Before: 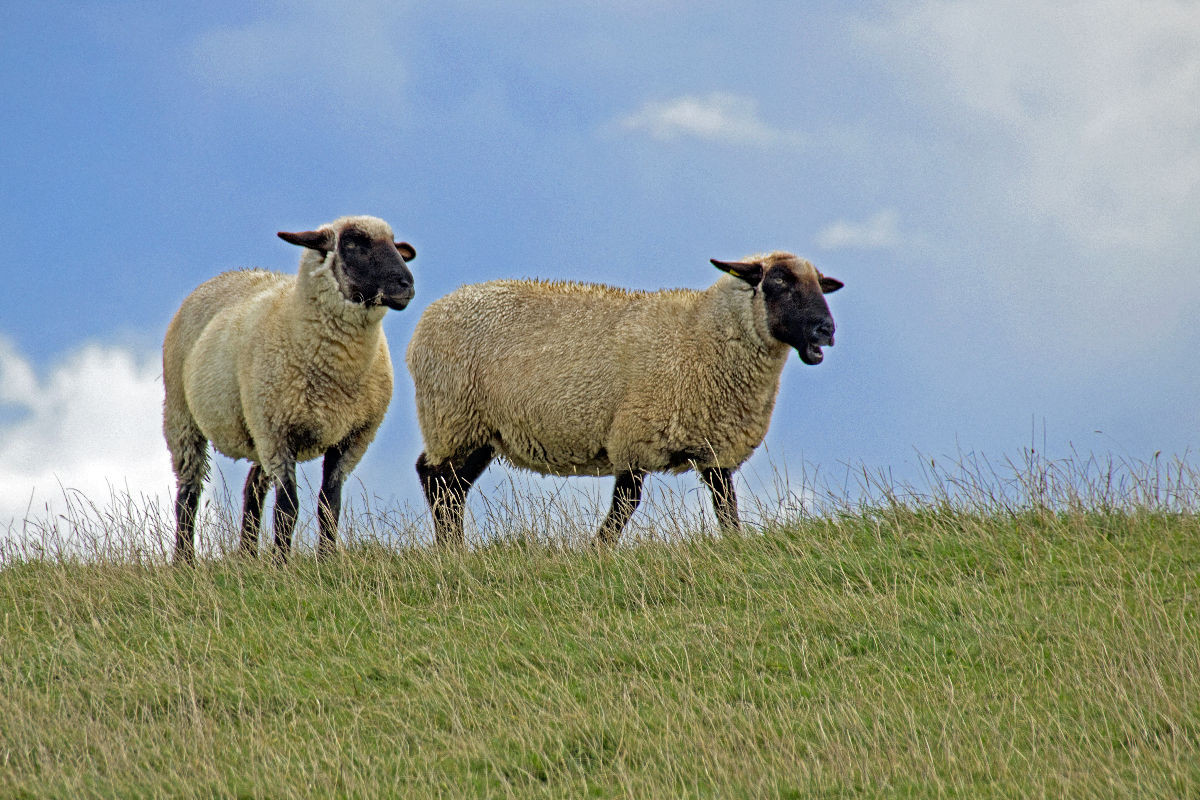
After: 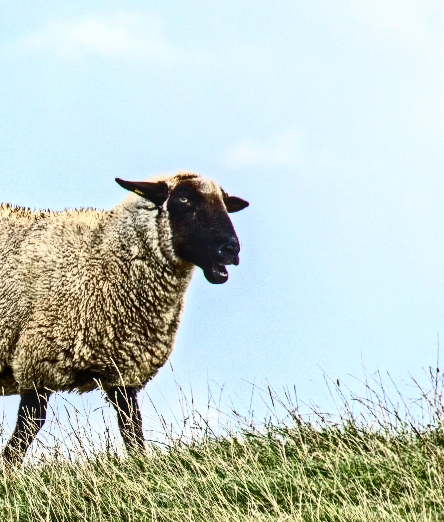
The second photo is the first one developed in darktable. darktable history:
crop and rotate: left 49.656%, top 10.13%, right 13.282%, bottom 24.586%
local contrast: detail 130%
contrast brightness saturation: contrast 0.913, brightness 0.193
